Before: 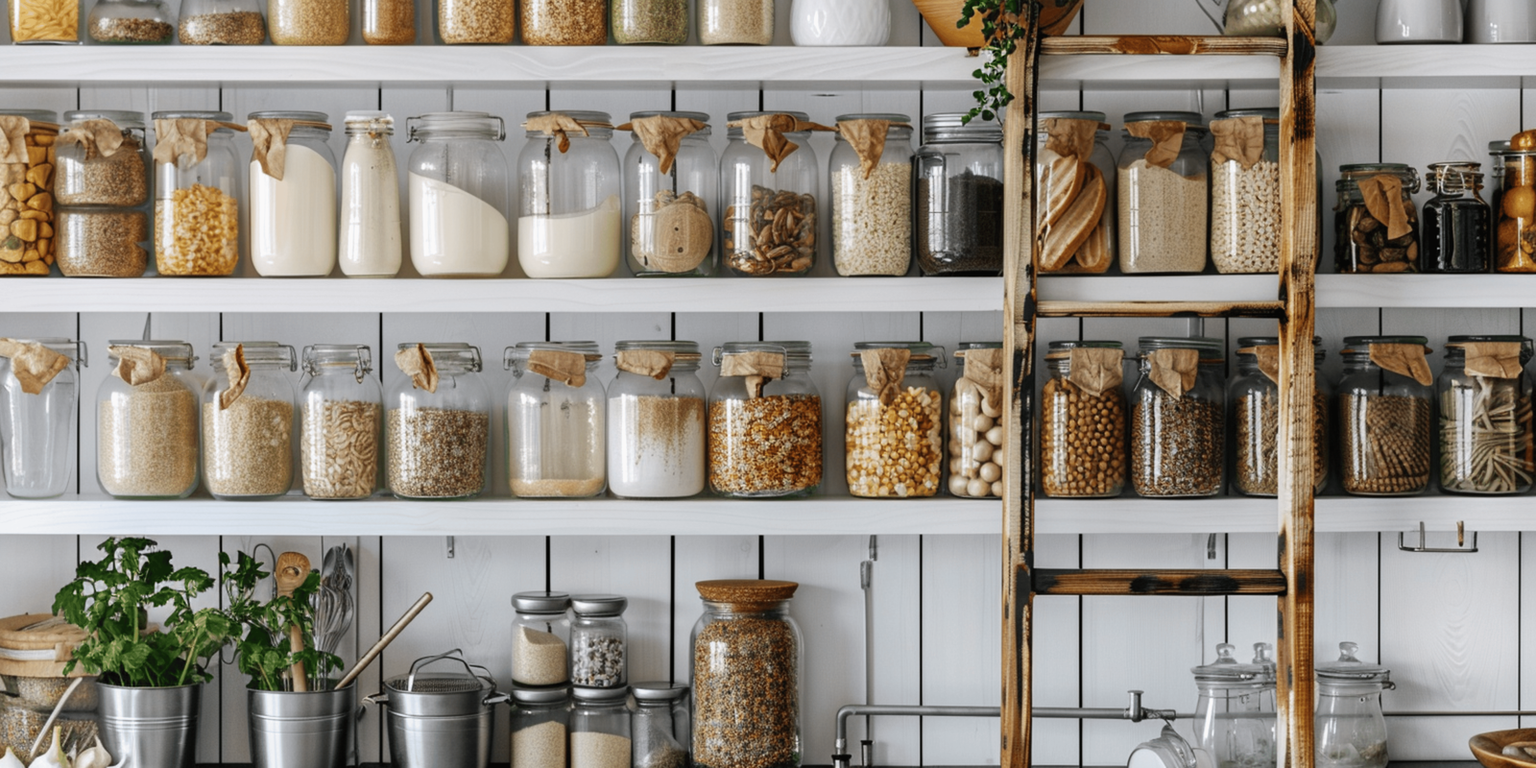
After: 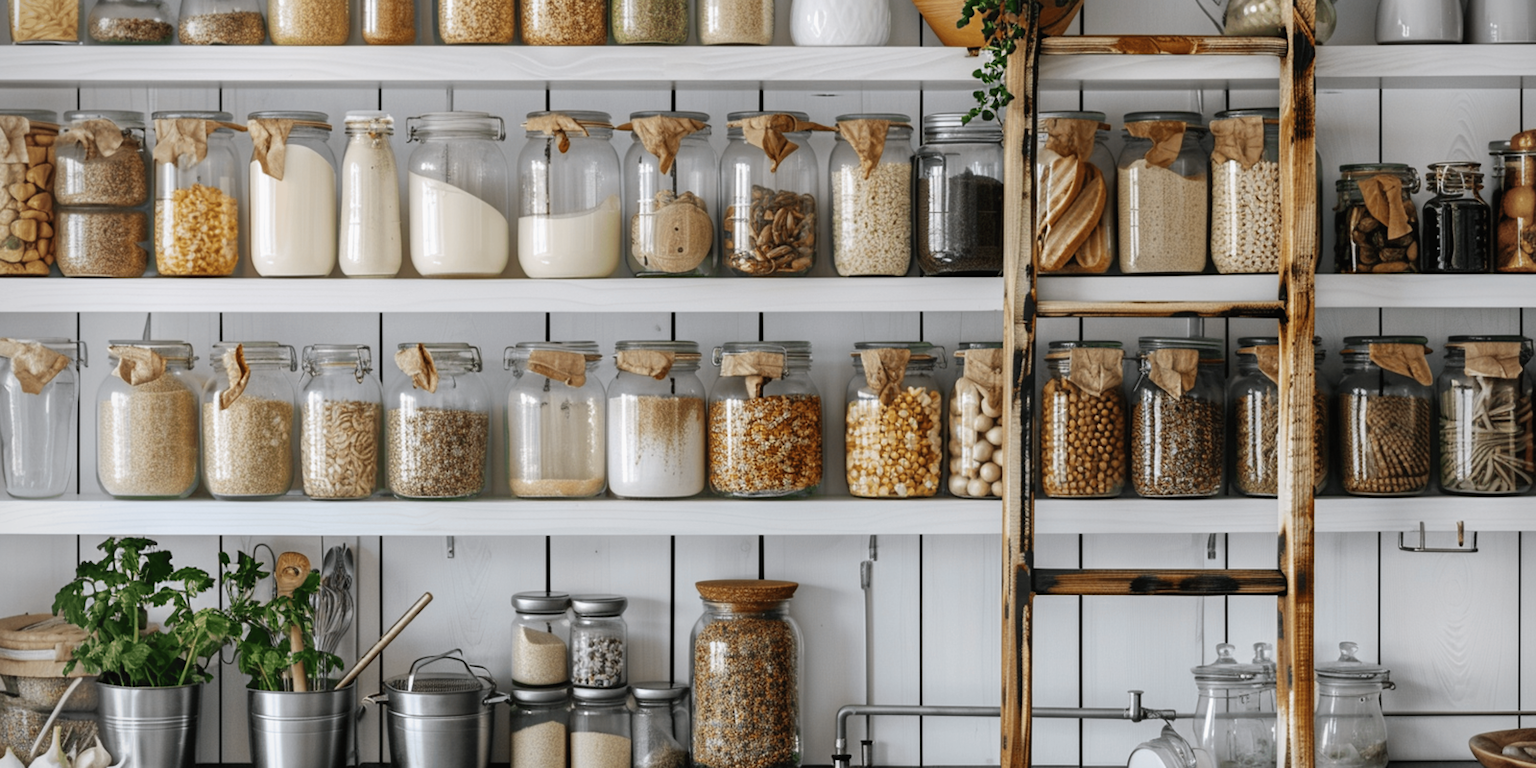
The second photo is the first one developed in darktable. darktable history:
vignetting: fall-off radius 61.17%
